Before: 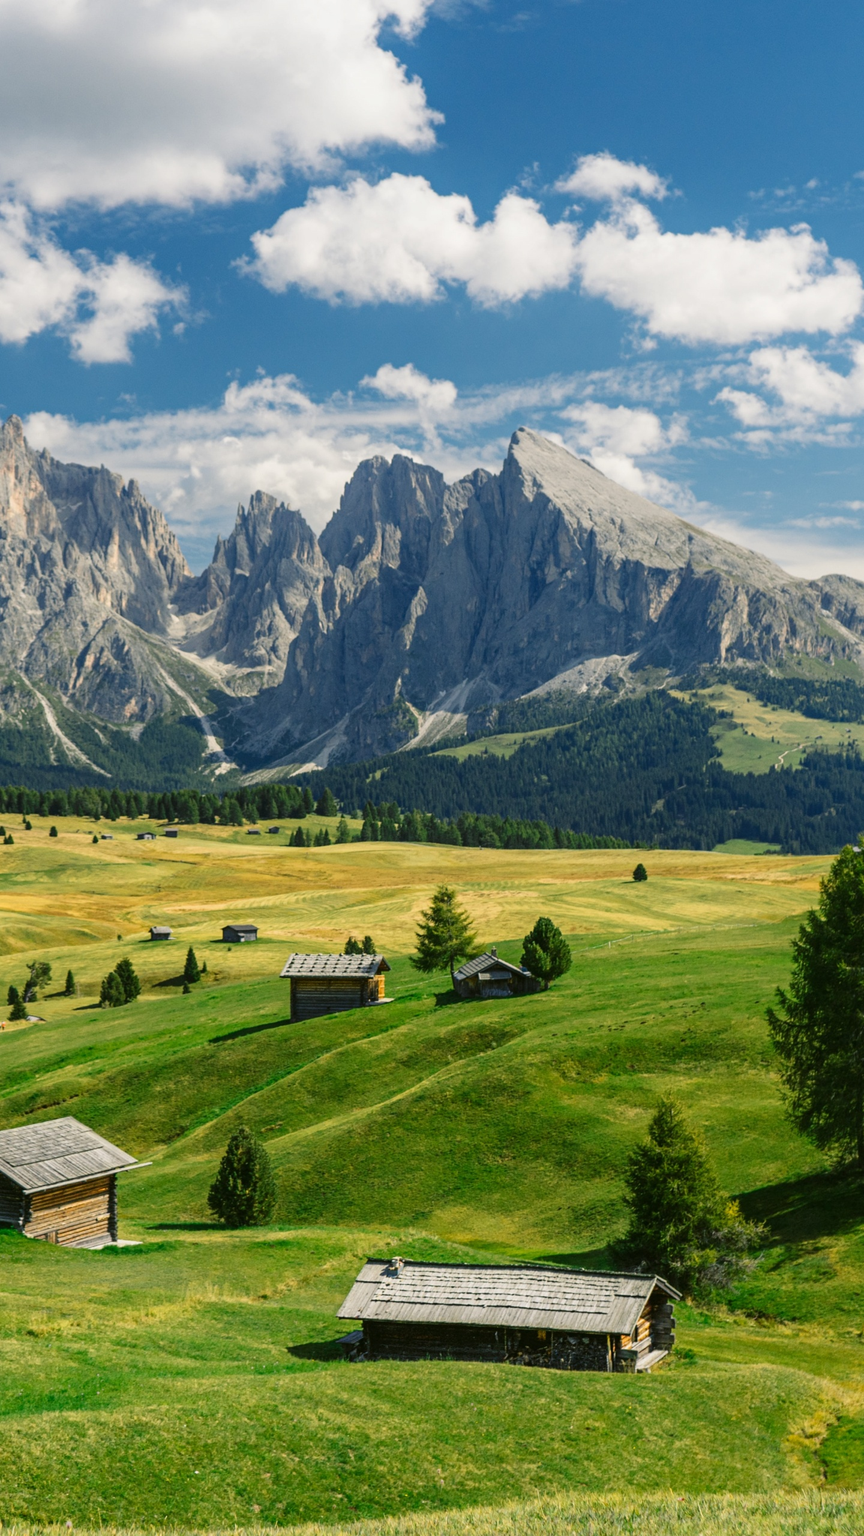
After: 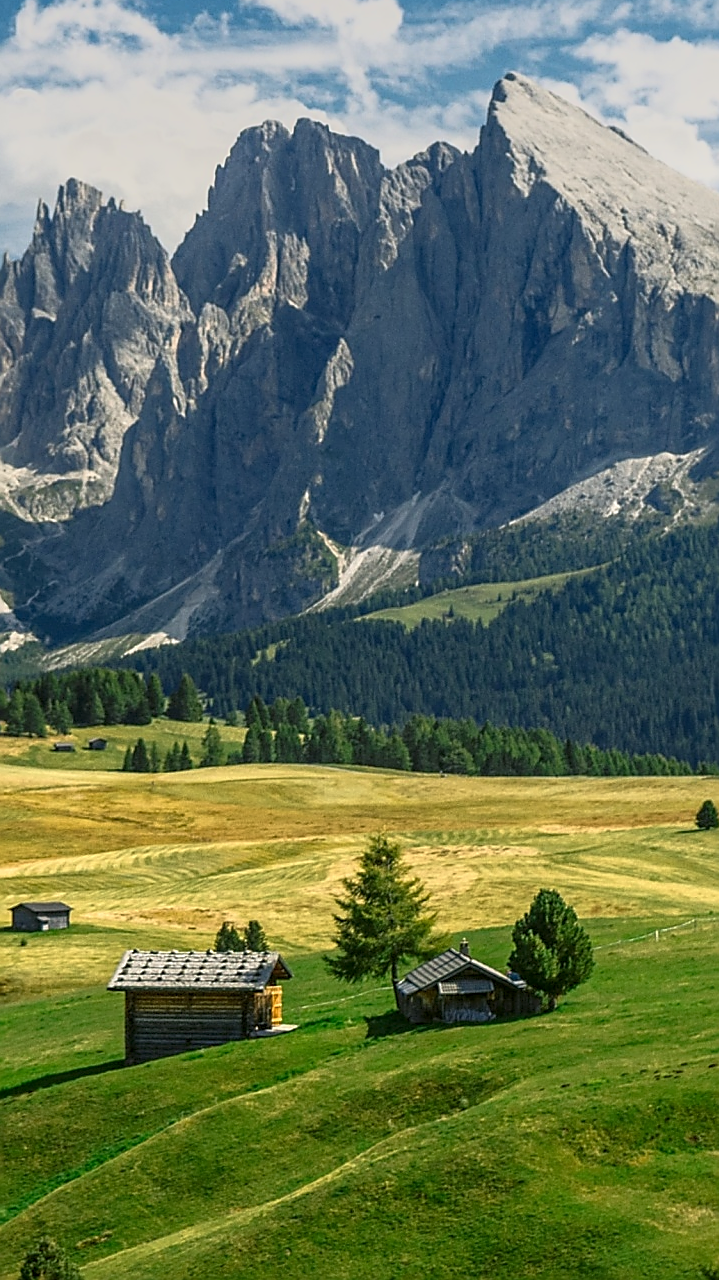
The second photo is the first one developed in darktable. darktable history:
crop: left 25%, top 25%, right 25%, bottom 25%
tone equalizer: -7 EV -0.63 EV, -6 EV 1 EV, -5 EV -0.45 EV, -4 EV 0.43 EV, -3 EV 0.41 EV, -2 EV 0.15 EV, -1 EV -0.15 EV, +0 EV -0.39 EV, smoothing diameter 25%, edges refinement/feathering 10, preserve details guided filter
local contrast: on, module defaults
sharpen: radius 1.4, amount 1.25, threshold 0.7
